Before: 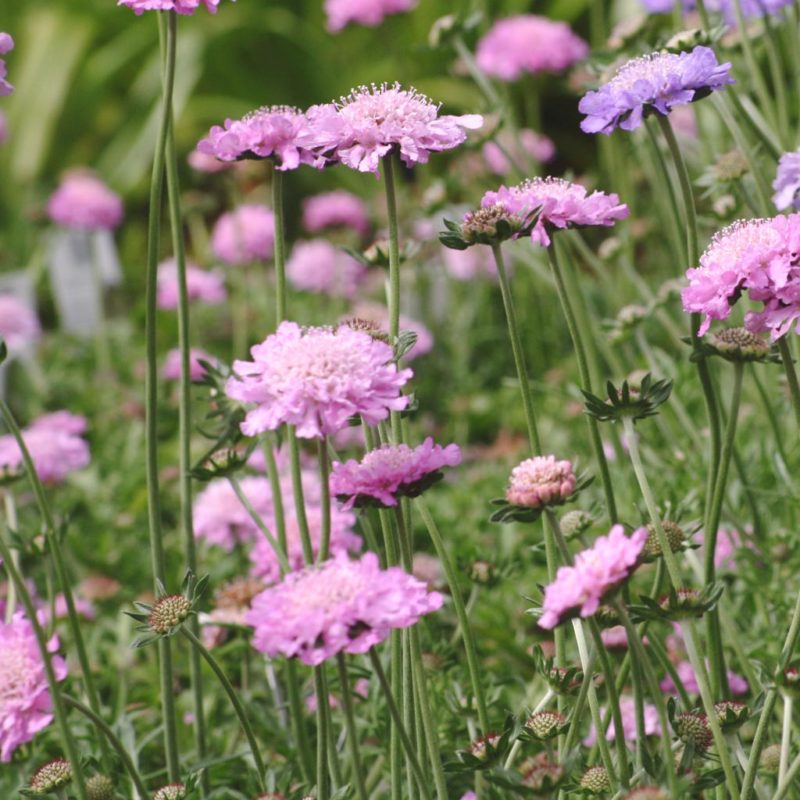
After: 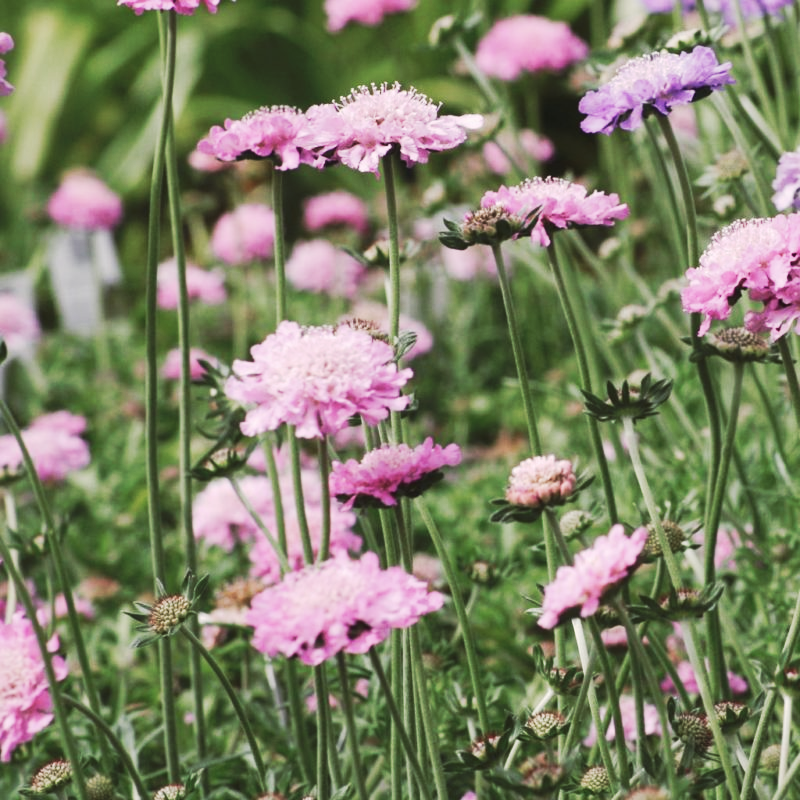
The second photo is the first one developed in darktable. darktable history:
tone curve: curves: ch0 [(0, 0) (0.003, 0.023) (0.011, 0.024) (0.025, 0.026) (0.044, 0.035) (0.069, 0.05) (0.1, 0.071) (0.136, 0.098) (0.177, 0.135) (0.224, 0.172) (0.277, 0.227) (0.335, 0.296) (0.399, 0.372) (0.468, 0.462) (0.543, 0.58) (0.623, 0.697) (0.709, 0.789) (0.801, 0.86) (0.898, 0.918) (1, 1)], preserve colors none
color look up table: target L [94.13, 96, 94.63, 83.34, 77.26, 72.37, 67.51, 56.48, 44.62, 42.75, 37.91, 18.31, 200.28, 89.54, 84.1, 73.65, 67.54, 59.36, 60.47, 52.85, 49.57, 48.7, 44.48, 41.57, 31.05, 16.93, 1.614, 68.53, 69.95, 64.81, 63.05, 56.73, 52.4, 43.08, 32.73, 43.03, 32.82, 26.45, 23.73, 18.16, 17.16, 3.256, 93.48, 86.58, 64.77, 61.9, 61.26, 50.73, 52.53], target a [-17.77, -6.124, -18.66, -43.17, -24.57, -42.23, -10.03, -2.264, -32.79, -7.538, -23.64, -10.38, 0, 2.317, -0.752, 24.96, 9.178, 45.46, 31.39, 56.34, 9.761, 23.87, 44.14, 48.23, 4.347, 26.4, -4.246, 50.92, 17.01, 25.2, 4.492, 69.08, 16.53, 26.21, 45.1, 52.01, 26.9, 47.01, 39.66, 7.893, 30.38, 27.18, -9.57, -35.69, -22.52, -17.62, -29.27, -3.53, -8.78], target b [64.28, 4.655, 25.63, 8.942, 18.73, 43.51, 44.39, 5.978, 27.71, 28.58, 7.622, 4.731, 0, 13.67, 48.04, 16.38, 25.99, 5.411, 50.25, 30.78, 37.28, 17.16, 20.95, 48.94, 3.242, 25.5, 2.455, -29.52, -27.32, -1.879, -13.14, -33.88, -48.07, -19.79, -75.65, -8.779, -55.72, -49.23, -31.82, -27.64, -7.57, -34.26, -4.834, -9.535, -32.25, -21.15, -4.358, -33.89, -11.86], num patches 49
